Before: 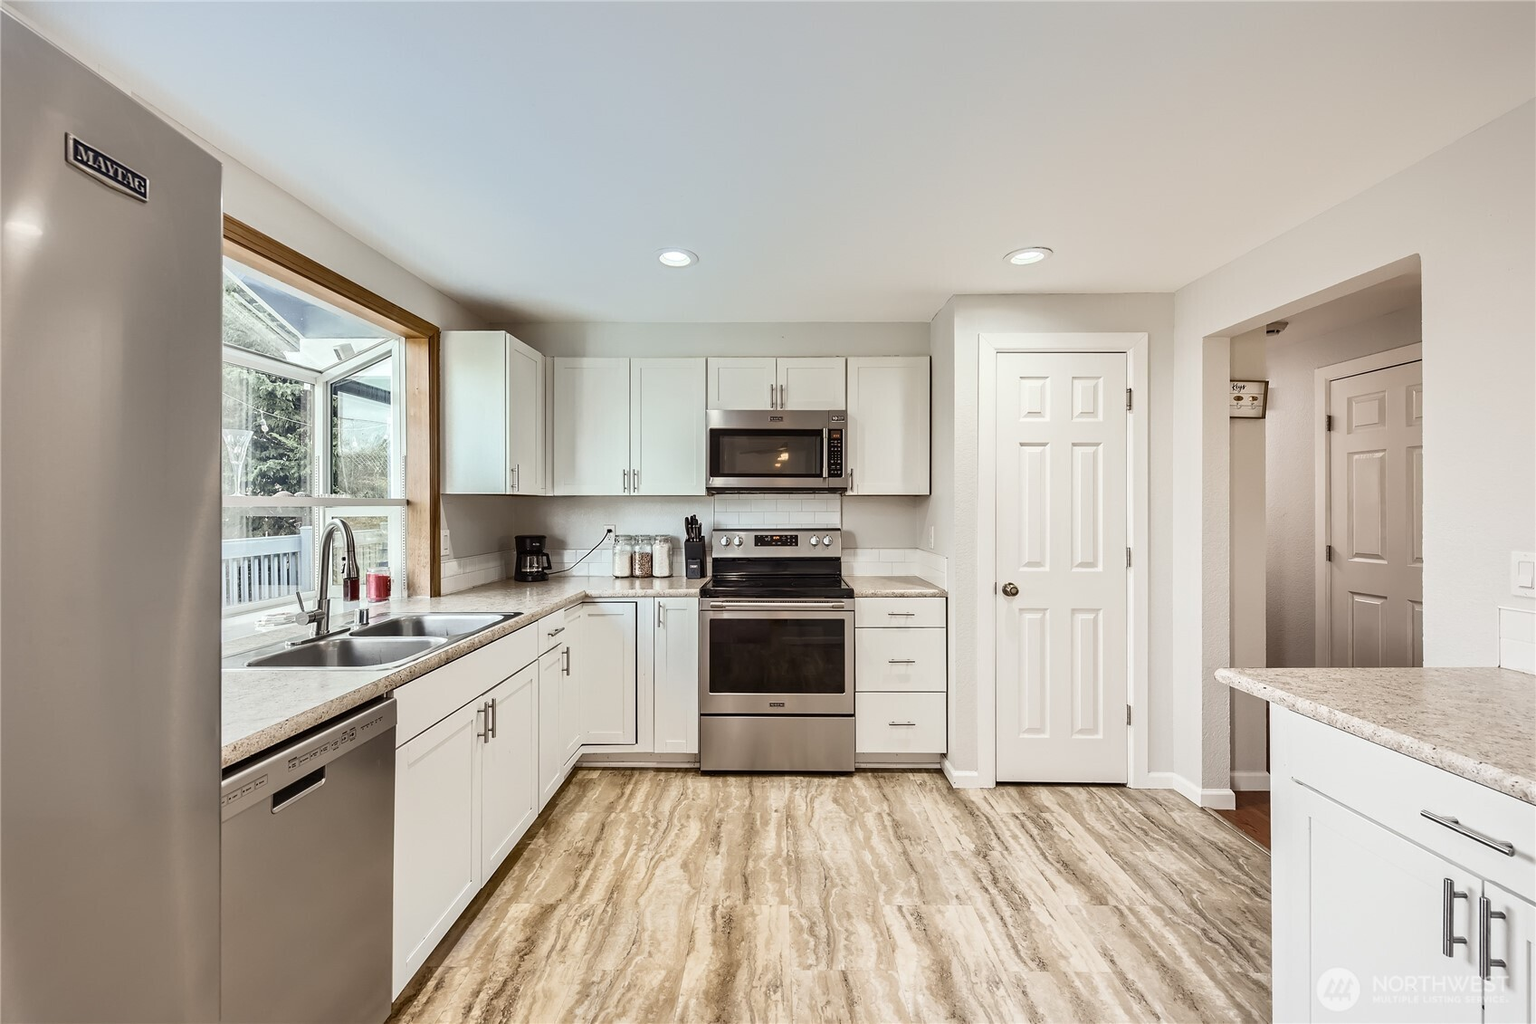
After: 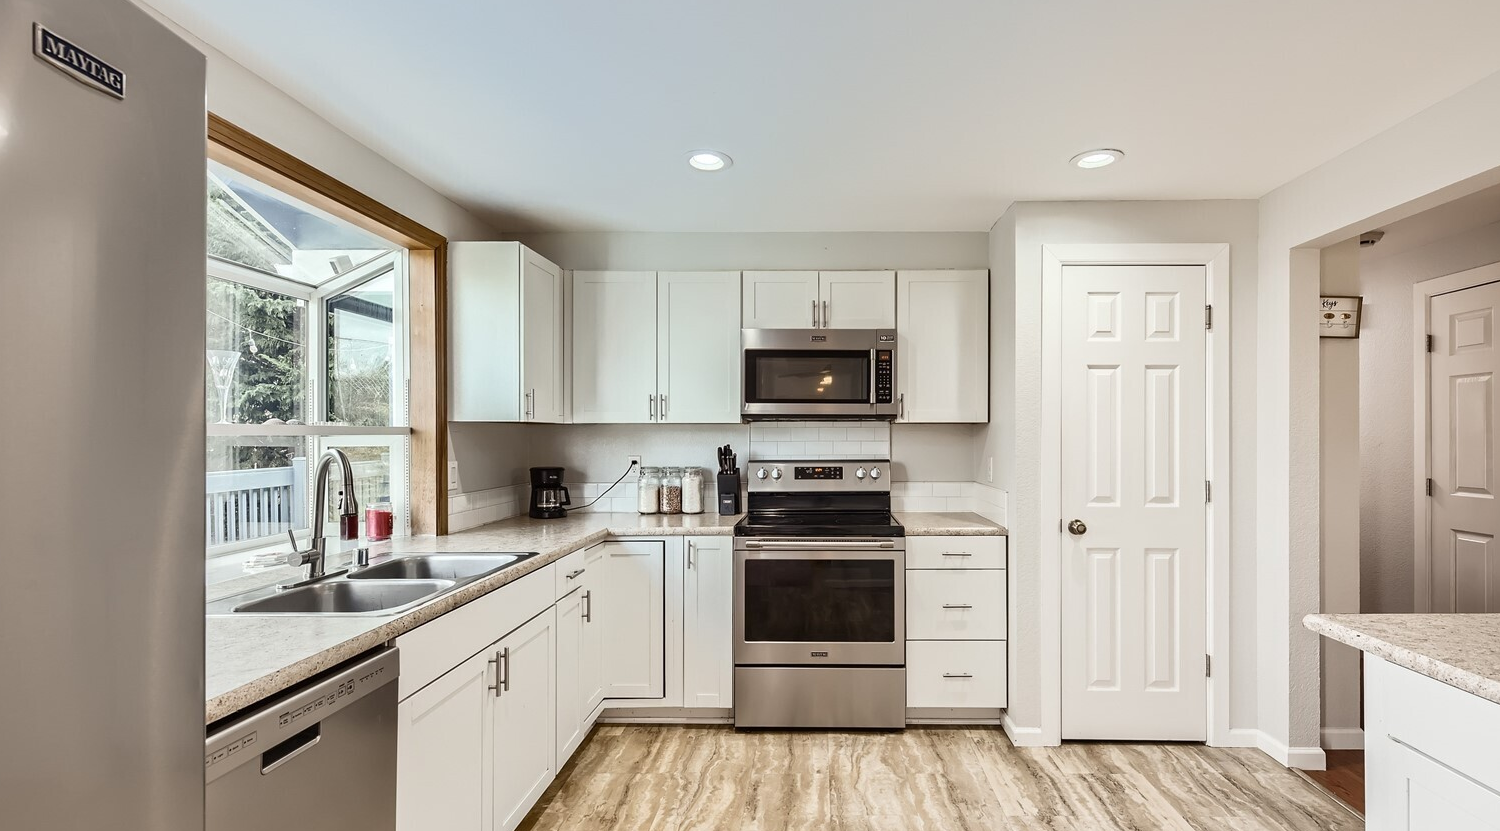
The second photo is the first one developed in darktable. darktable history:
crop and rotate: left 2.315%, top 11.016%, right 9.291%, bottom 15.437%
